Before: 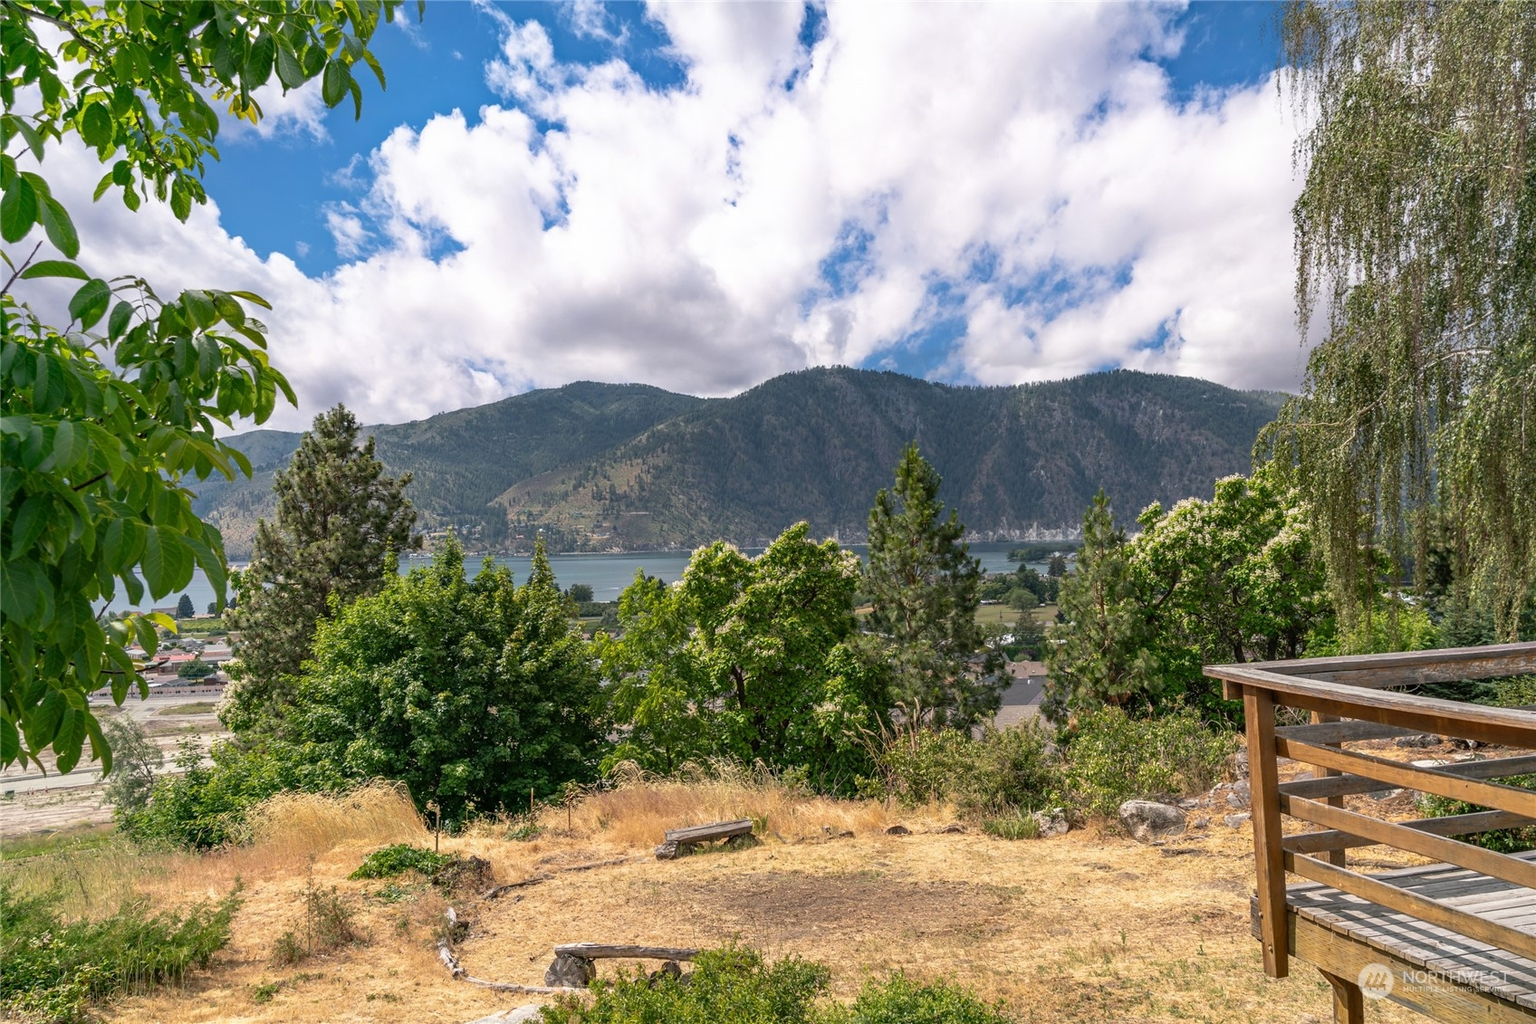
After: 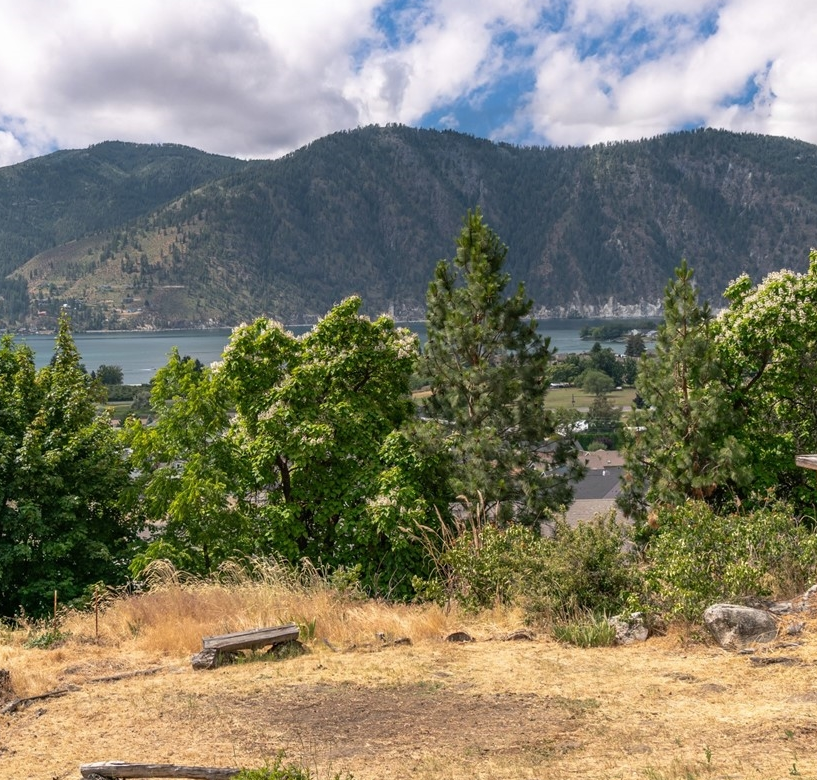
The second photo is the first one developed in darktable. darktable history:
crop: left 31.388%, top 24.795%, right 20.404%, bottom 6.232%
